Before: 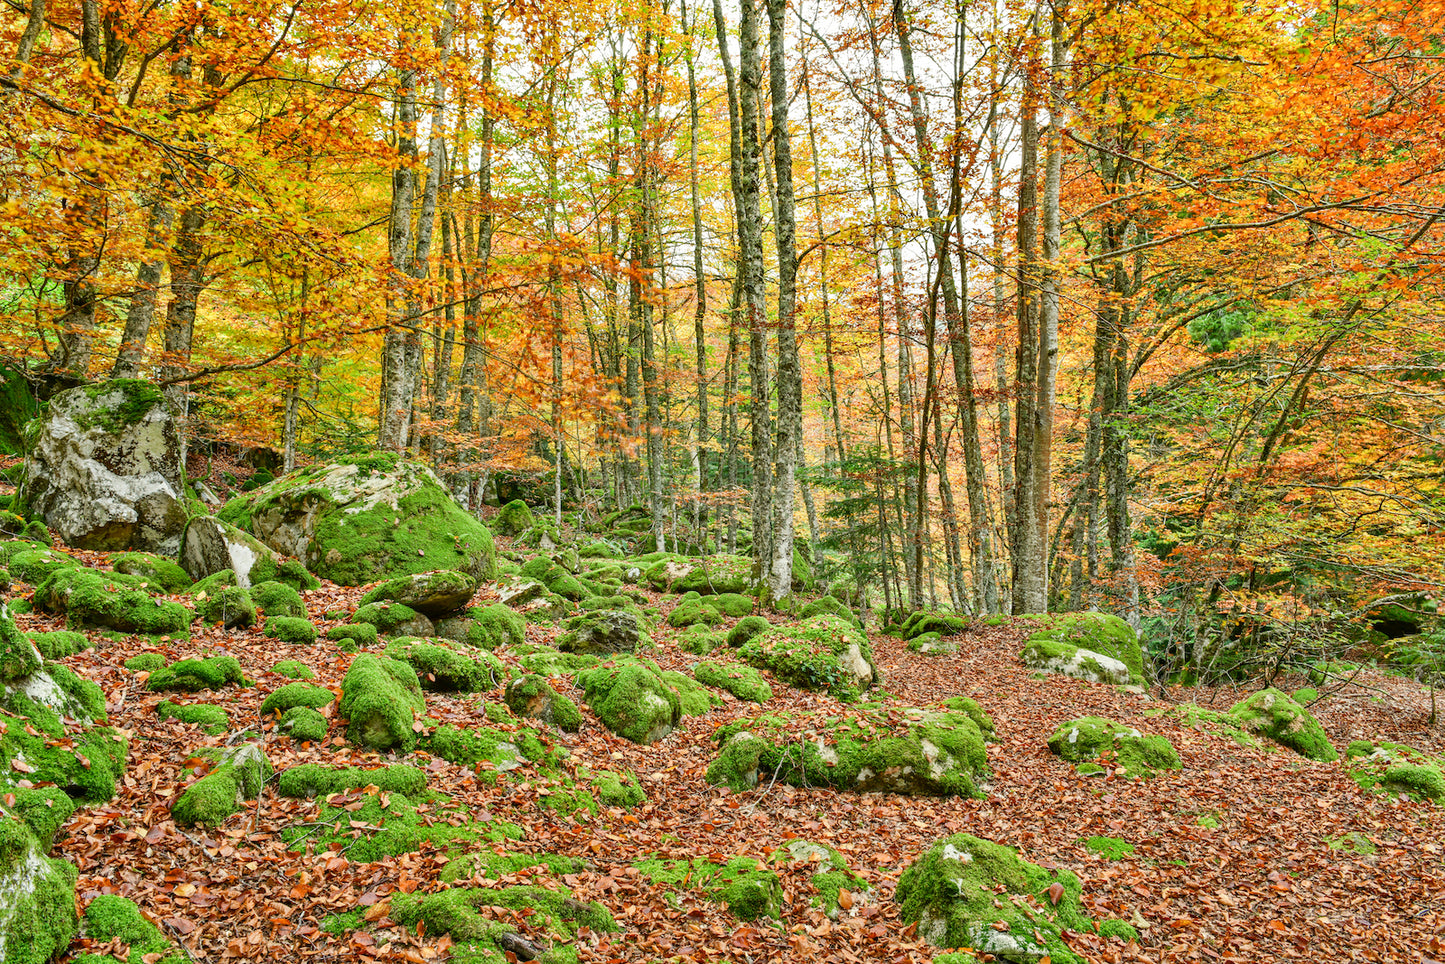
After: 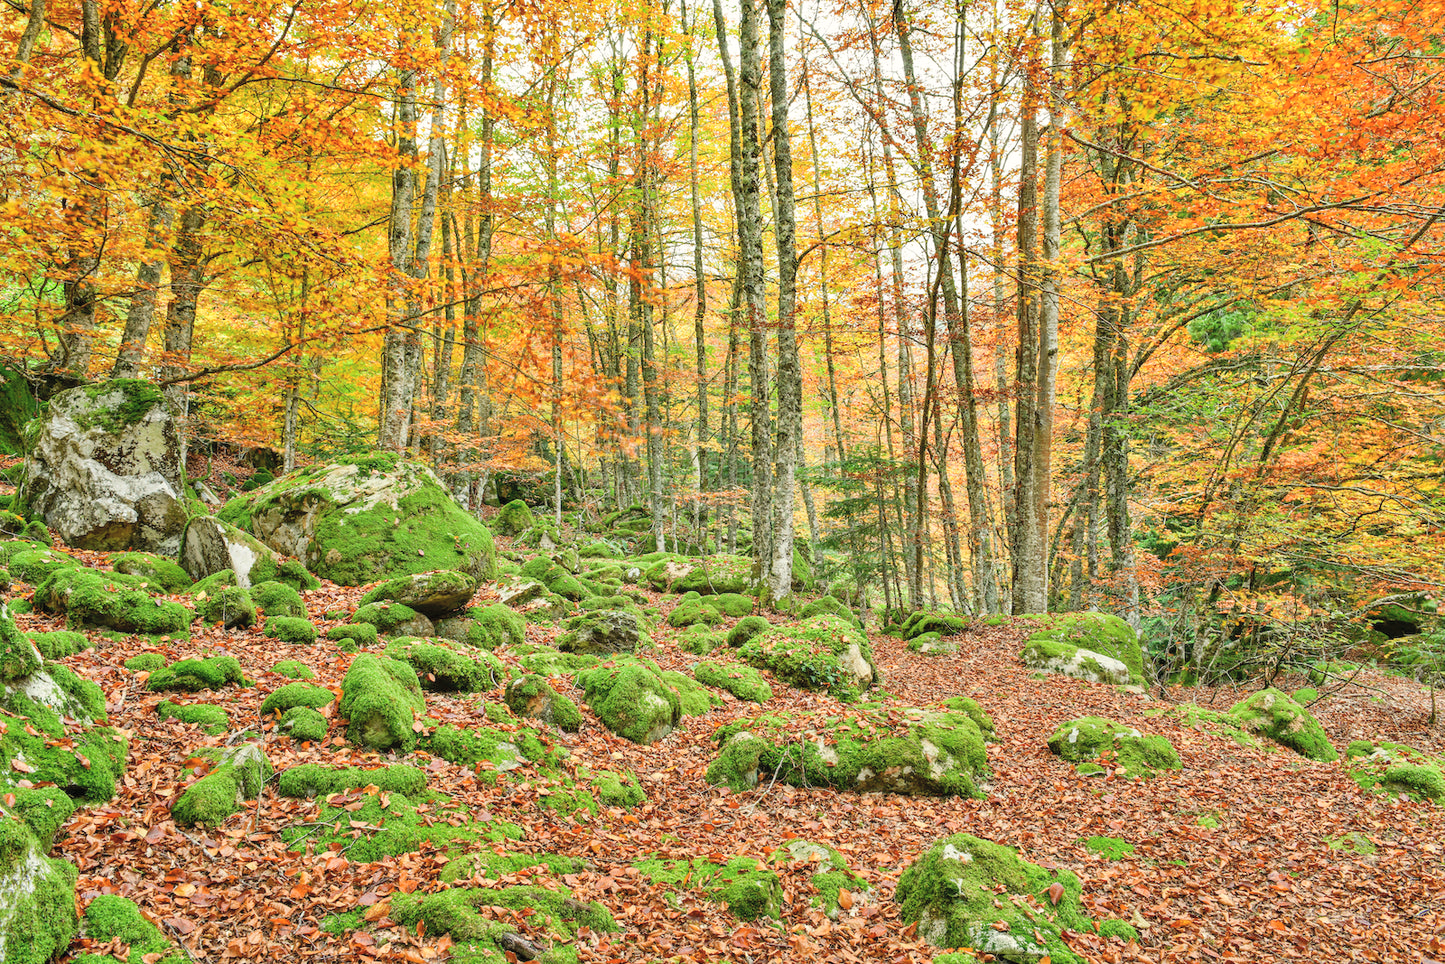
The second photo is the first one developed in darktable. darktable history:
contrast brightness saturation: brightness 0.13
white balance: red 1.009, blue 0.985
